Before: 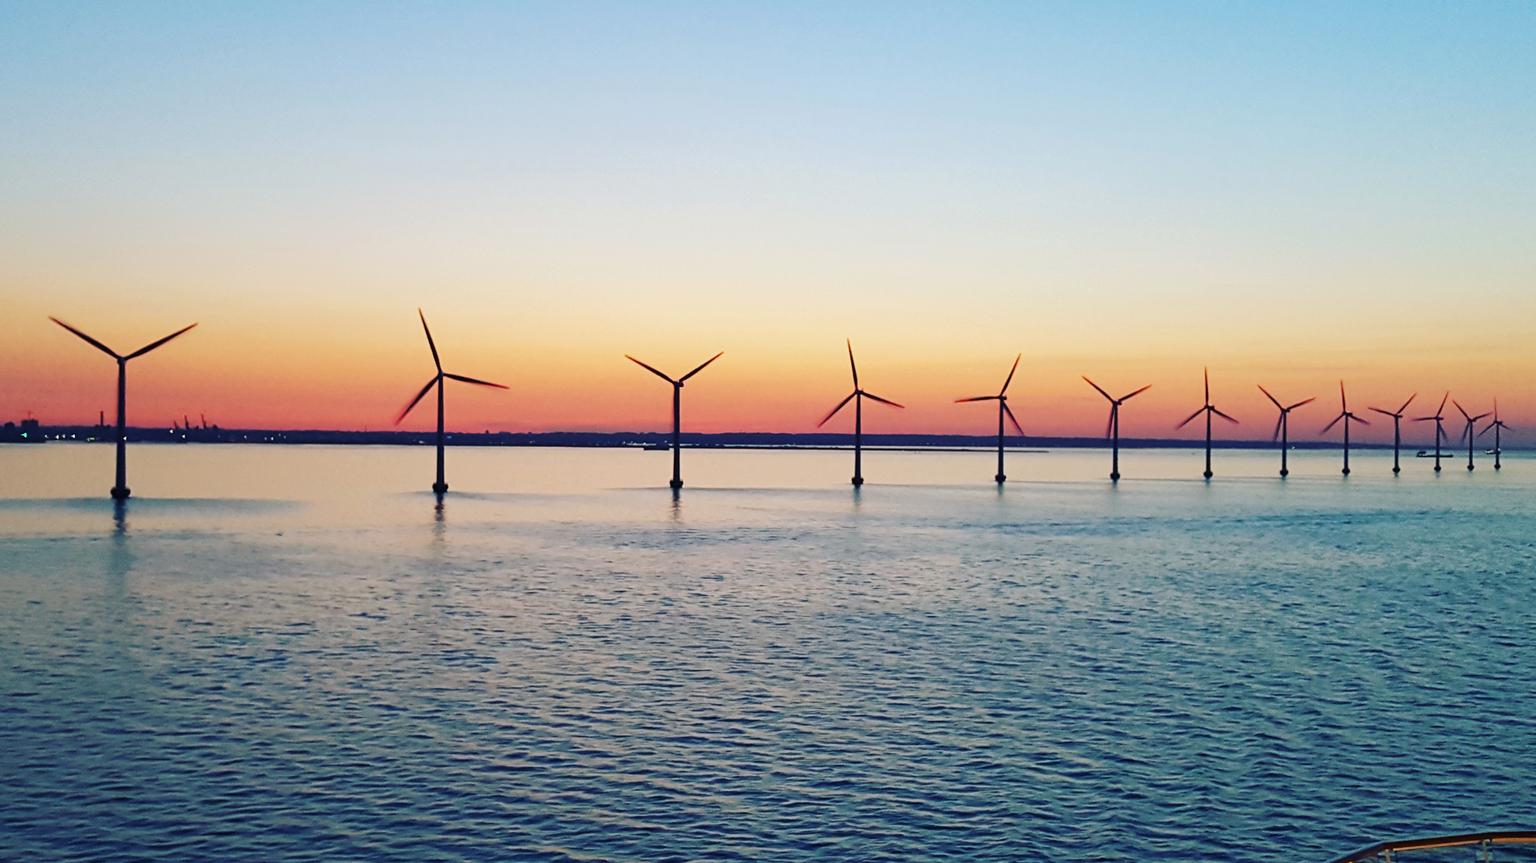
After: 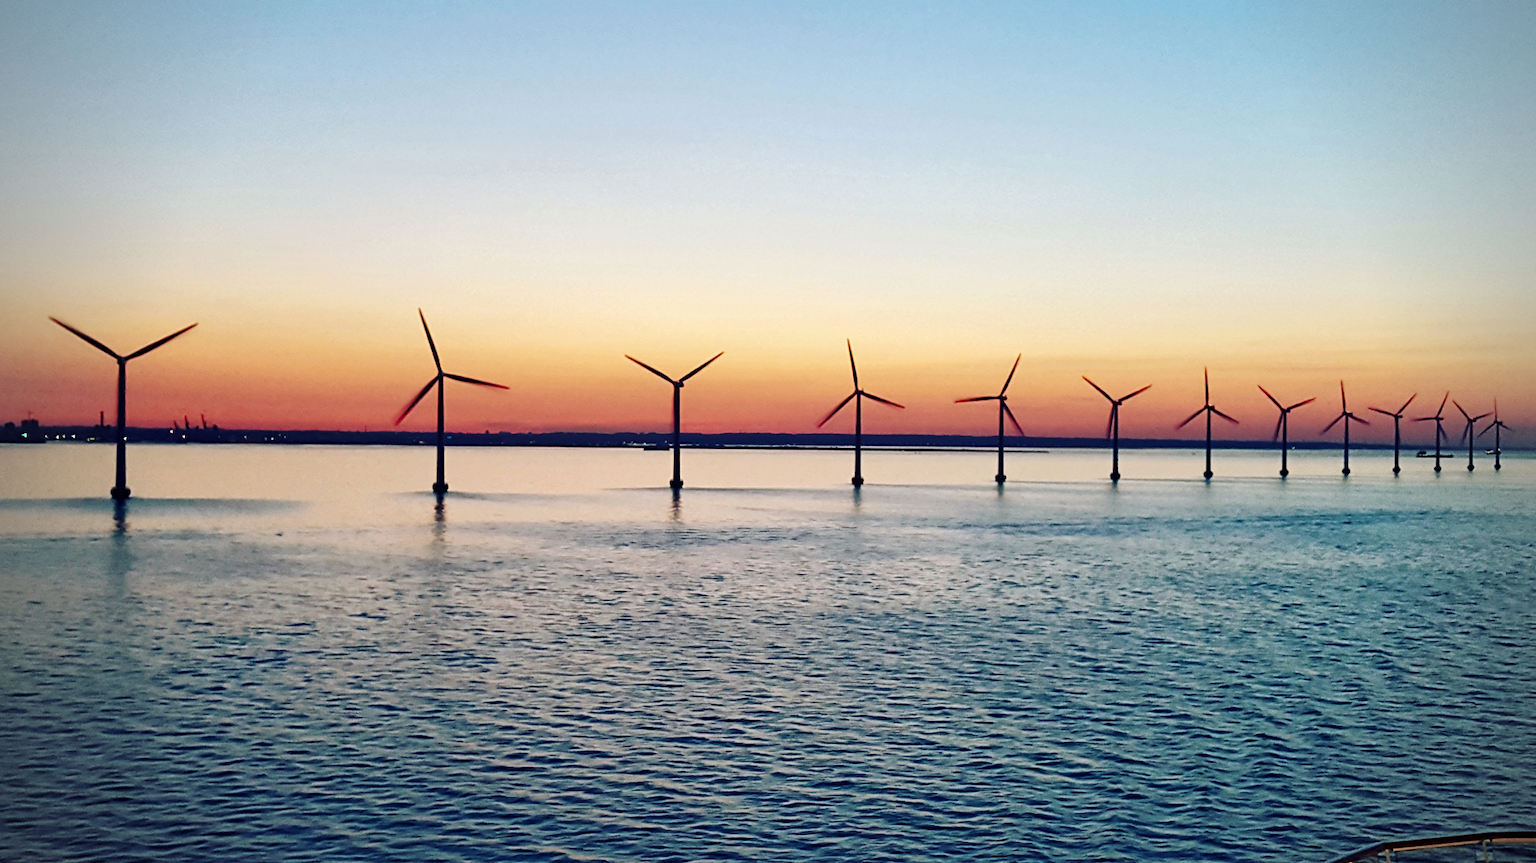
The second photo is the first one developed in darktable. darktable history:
local contrast: mode bilateral grid, contrast 100, coarseness 100, detail 165%, midtone range 0.2
vignetting: fall-off start 79.88%
